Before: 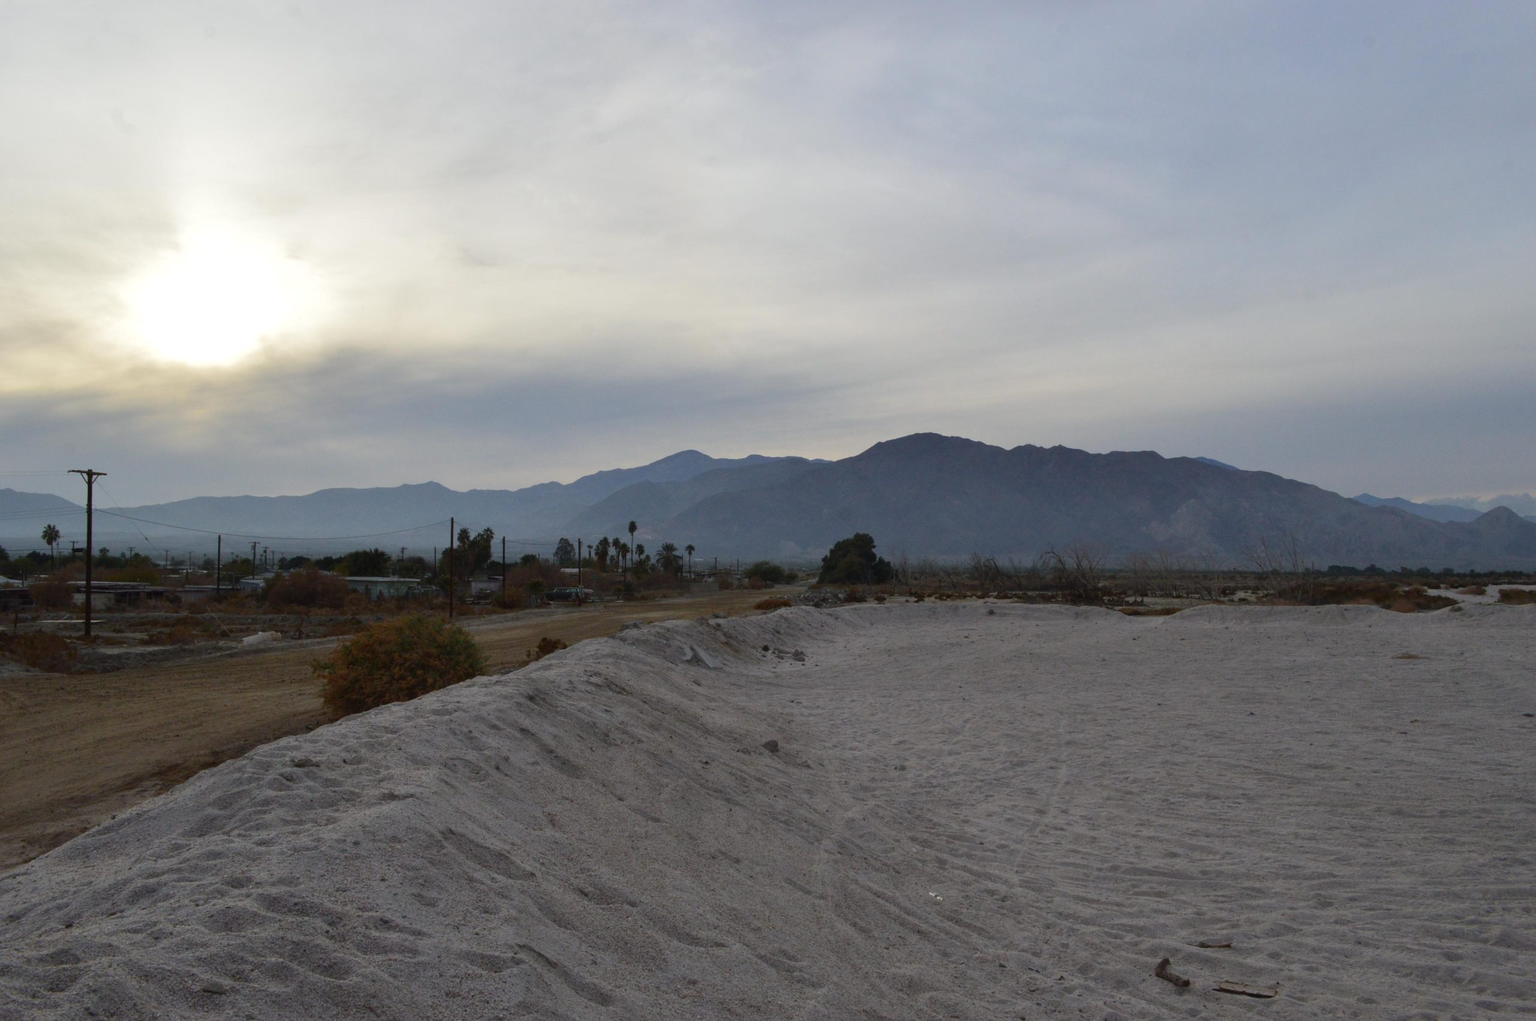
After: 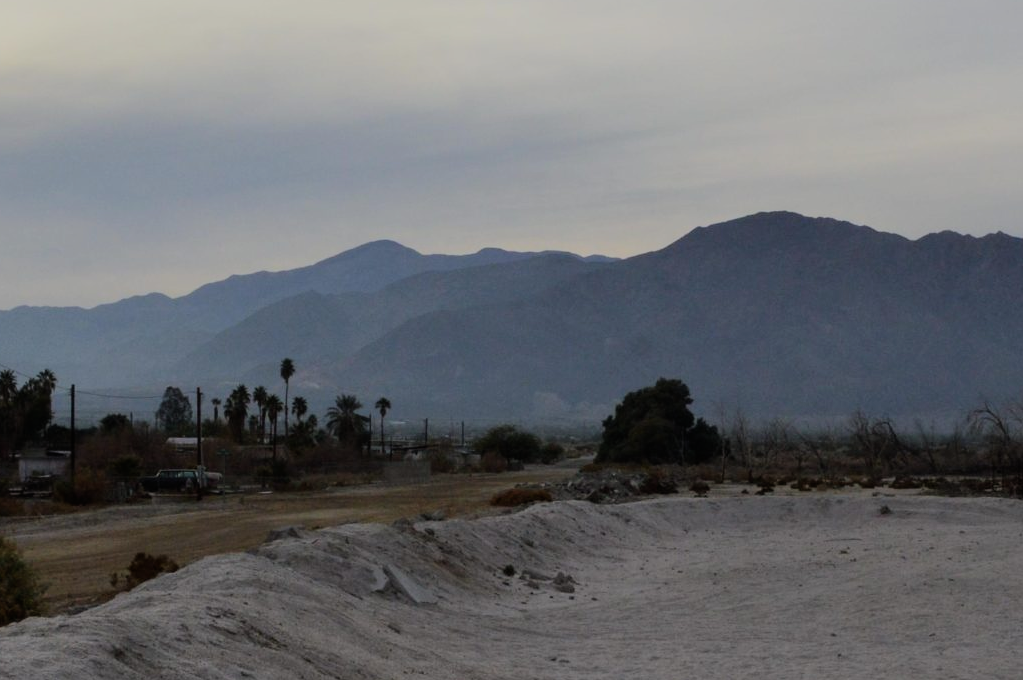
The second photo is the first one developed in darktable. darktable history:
crop: left 30%, top 30%, right 30%, bottom 30%
filmic rgb: black relative exposure -7.65 EV, white relative exposure 4.56 EV, hardness 3.61, color science v6 (2022)
